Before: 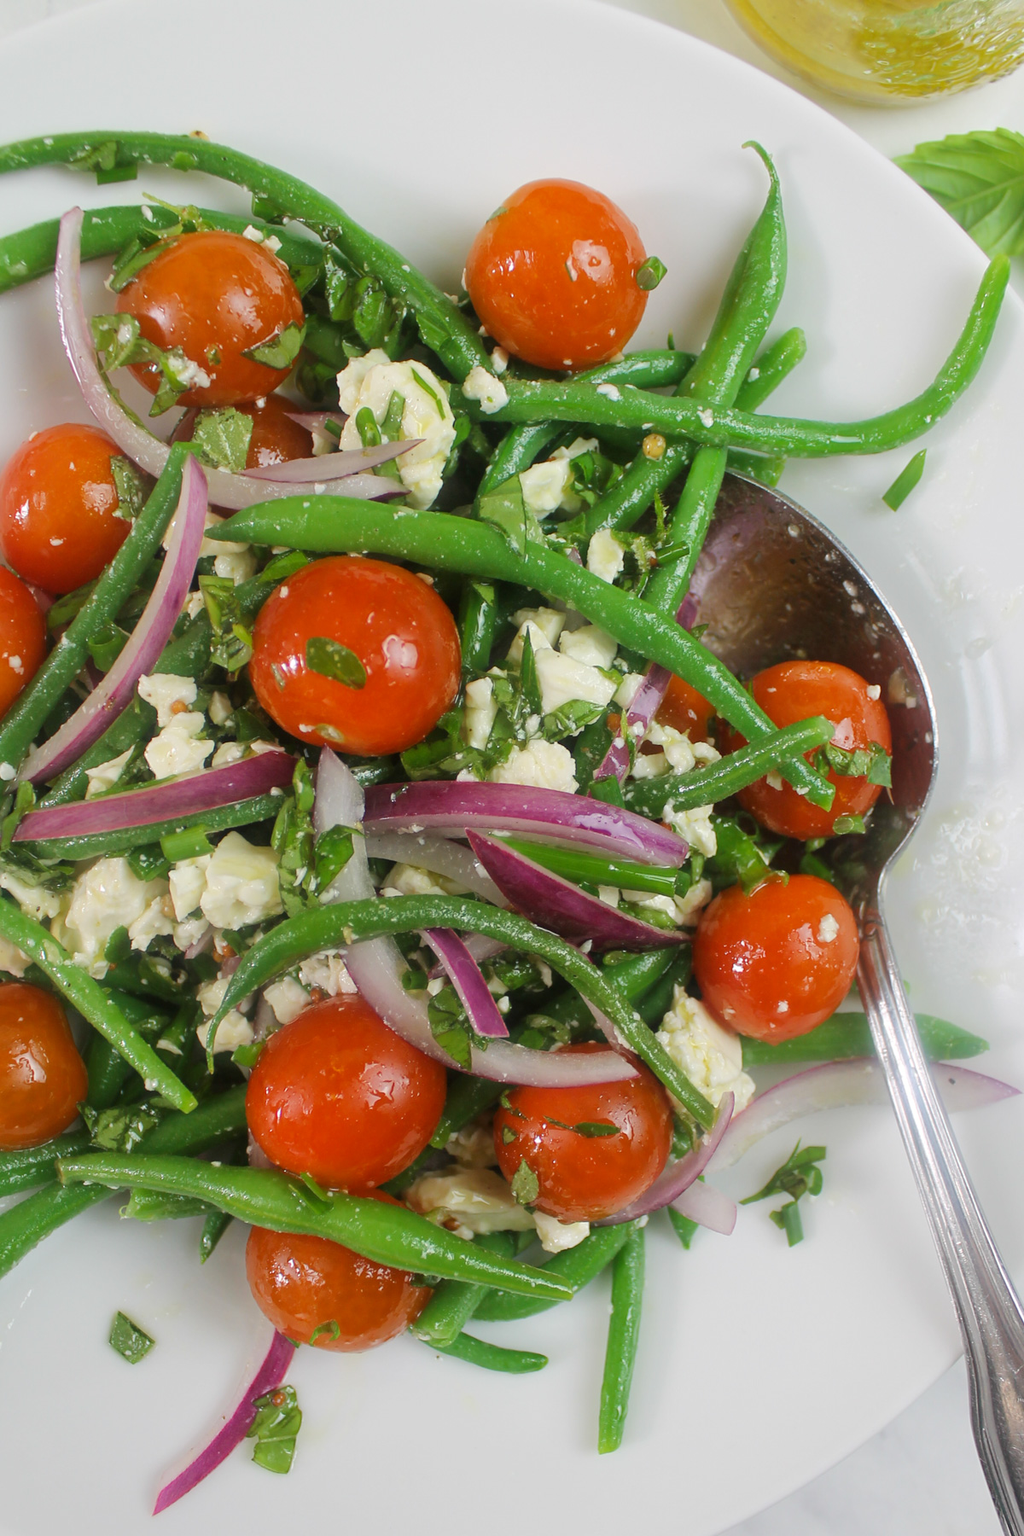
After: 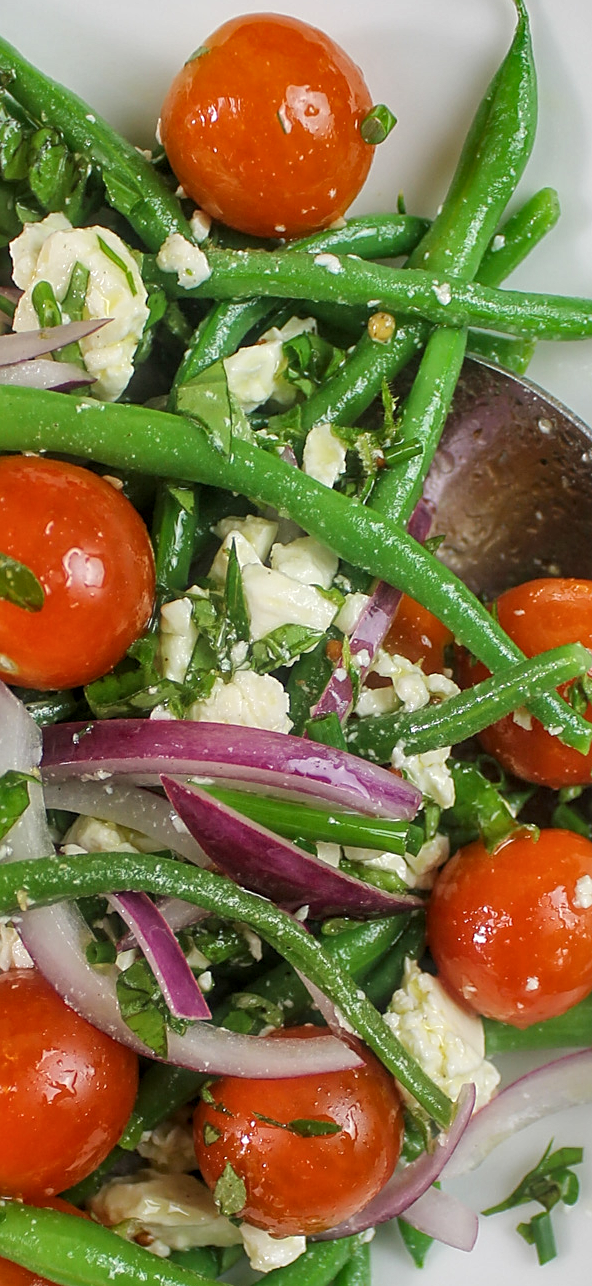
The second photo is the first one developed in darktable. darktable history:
local contrast: highlights 98%, shadows 84%, detail 160%, midtone range 0.2
crop: left 32.1%, top 10.939%, right 18.491%, bottom 17.614%
sharpen: on, module defaults
shadows and highlights: shadows 47.69, highlights -42.86, highlights color adjustment 78.32%, soften with gaussian
